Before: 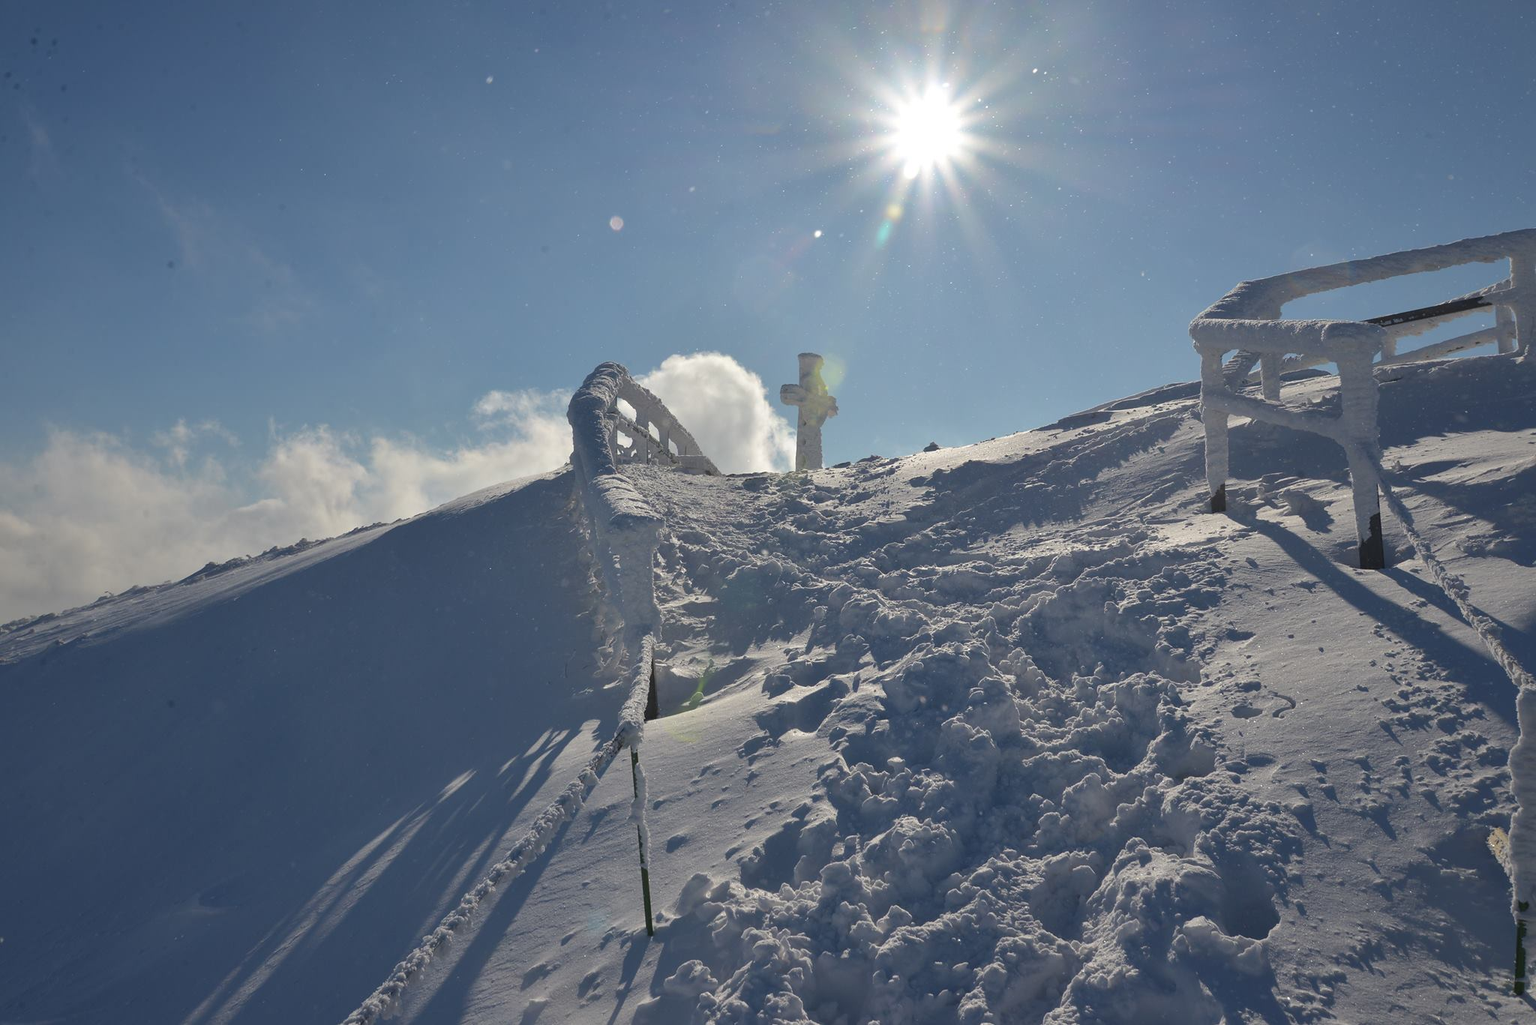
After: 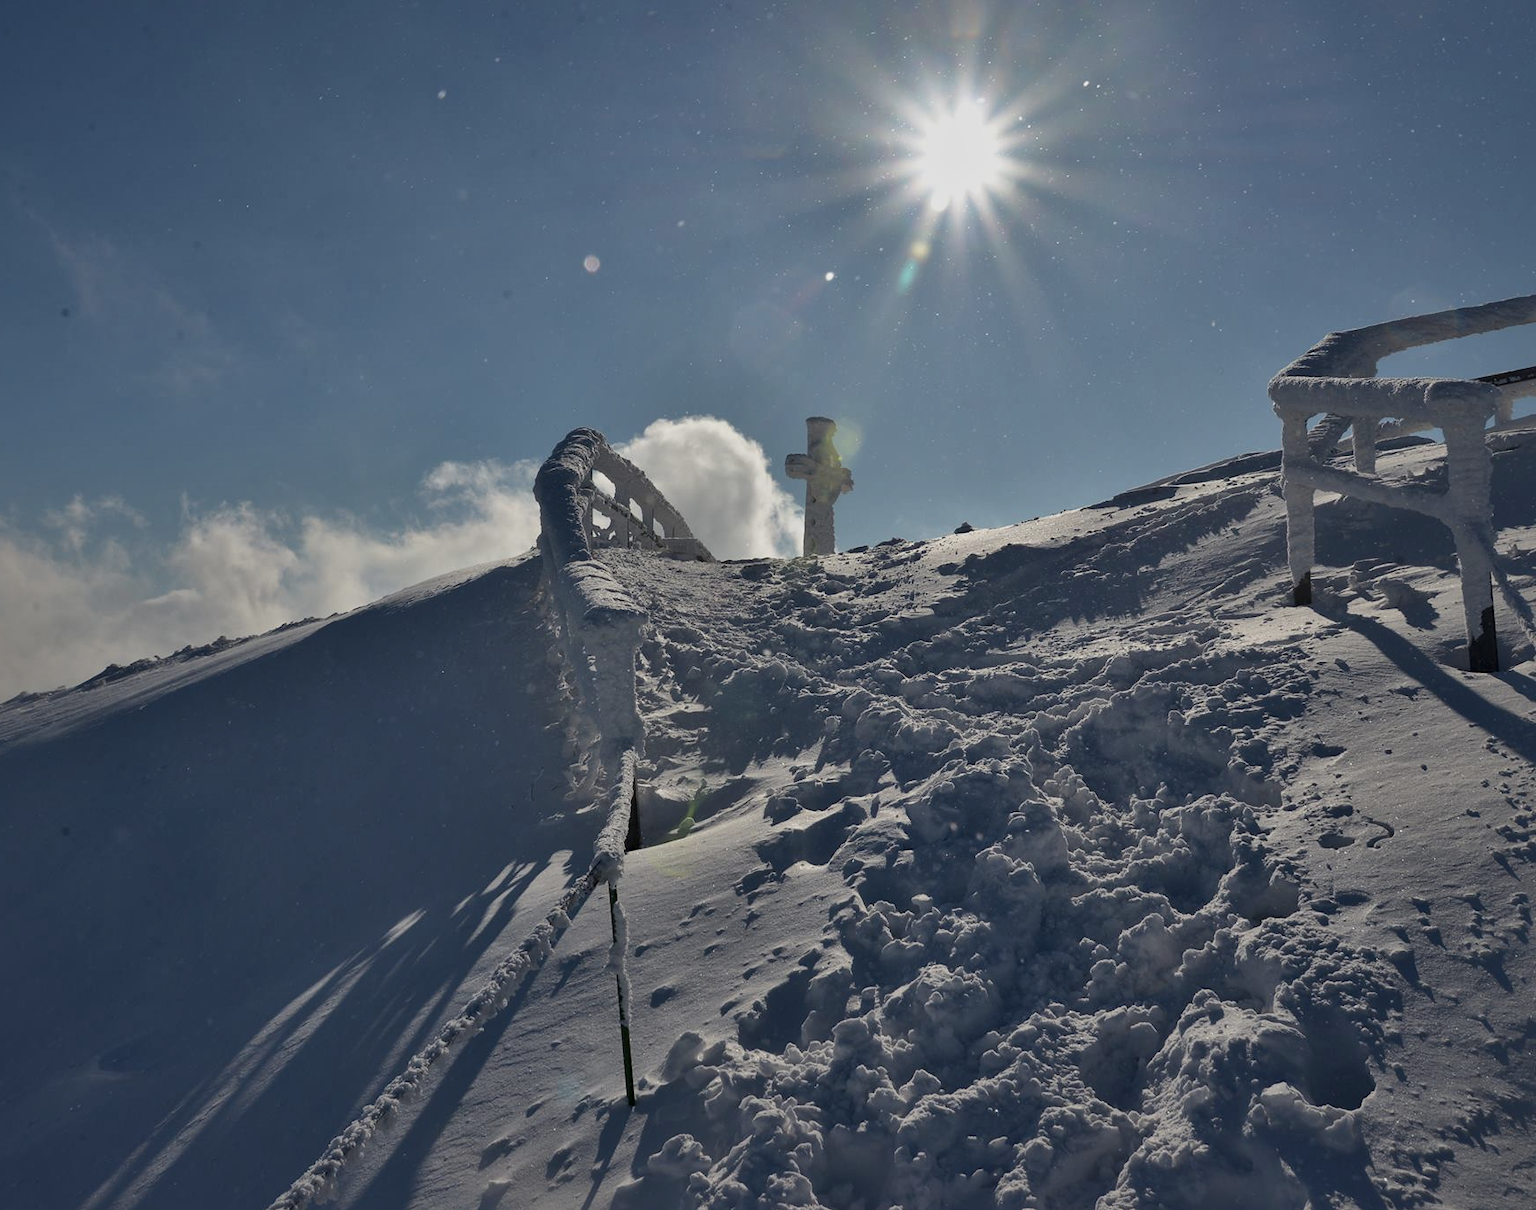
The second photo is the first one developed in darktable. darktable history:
exposure: black level correction 0, exposure -0.685 EV, compensate highlight preservation false
local contrast: mode bilateral grid, contrast 25, coarseness 60, detail 150%, midtone range 0.2
crop: left 7.543%, right 7.788%
